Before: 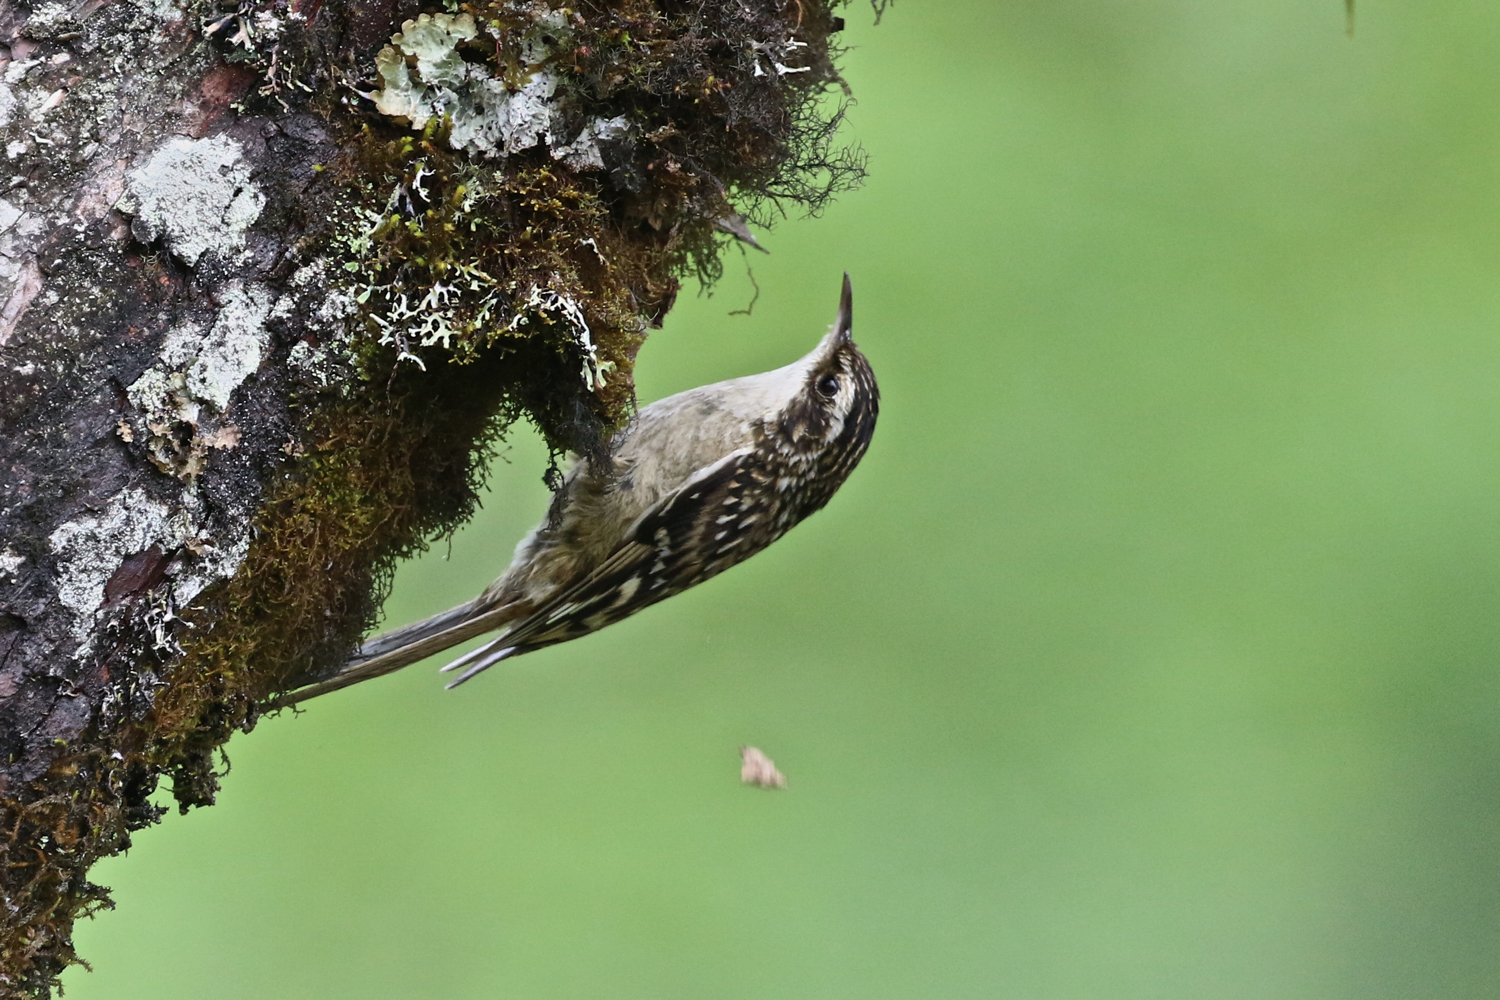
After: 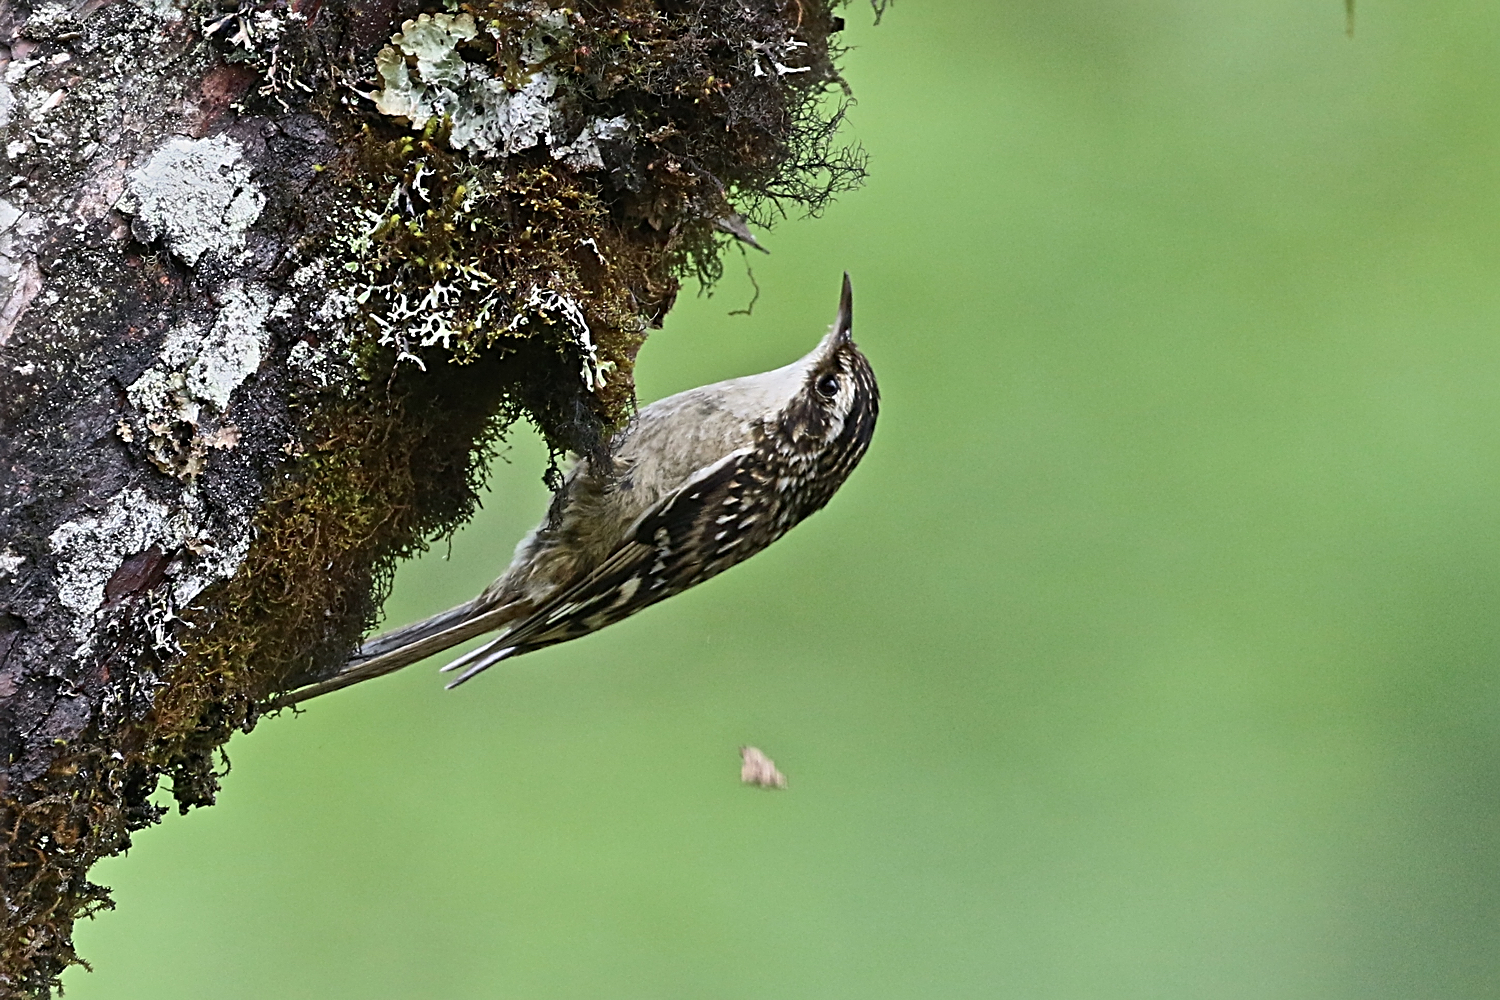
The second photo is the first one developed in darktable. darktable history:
sharpen: radius 2.817, amount 0.704
